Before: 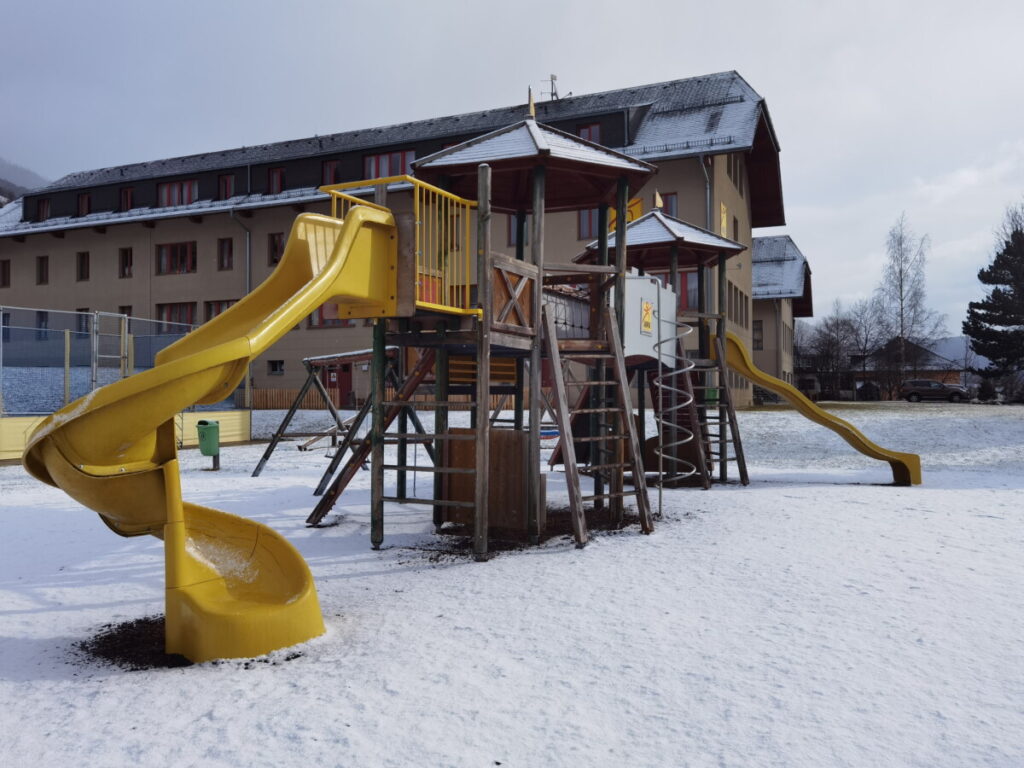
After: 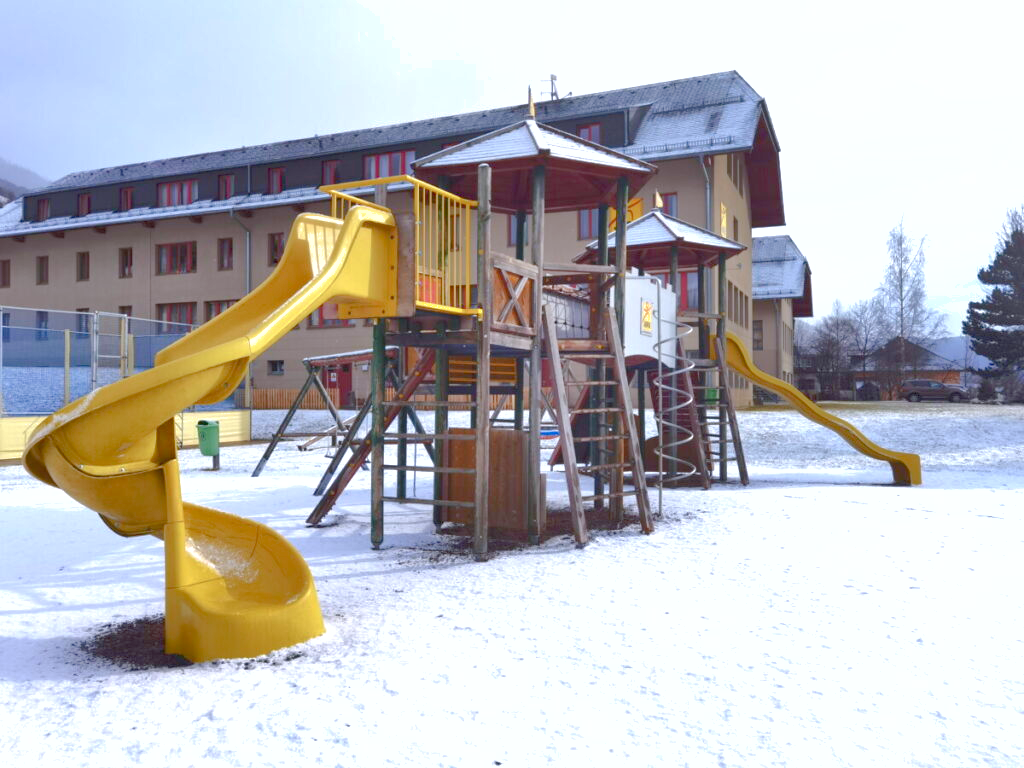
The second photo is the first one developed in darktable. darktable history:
contrast brightness saturation: contrast 0.07, brightness 0.08, saturation 0.18
white balance: red 0.974, blue 1.044
exposure: exposure 1.15 EV, compensate highlight preservation false
shadows and highlights: on, module defaults
color balance rgb: shadows lift › chroma 1%, shadows lift › hue 113°, highlights gain › chroma 0.2%, highlights gain › hue 333°, perceptual saturation grading › global saturation 20%, perceptual saturation grading › highlights -50%, perceptual saturation grading › shadows 25%, contrast -10%
